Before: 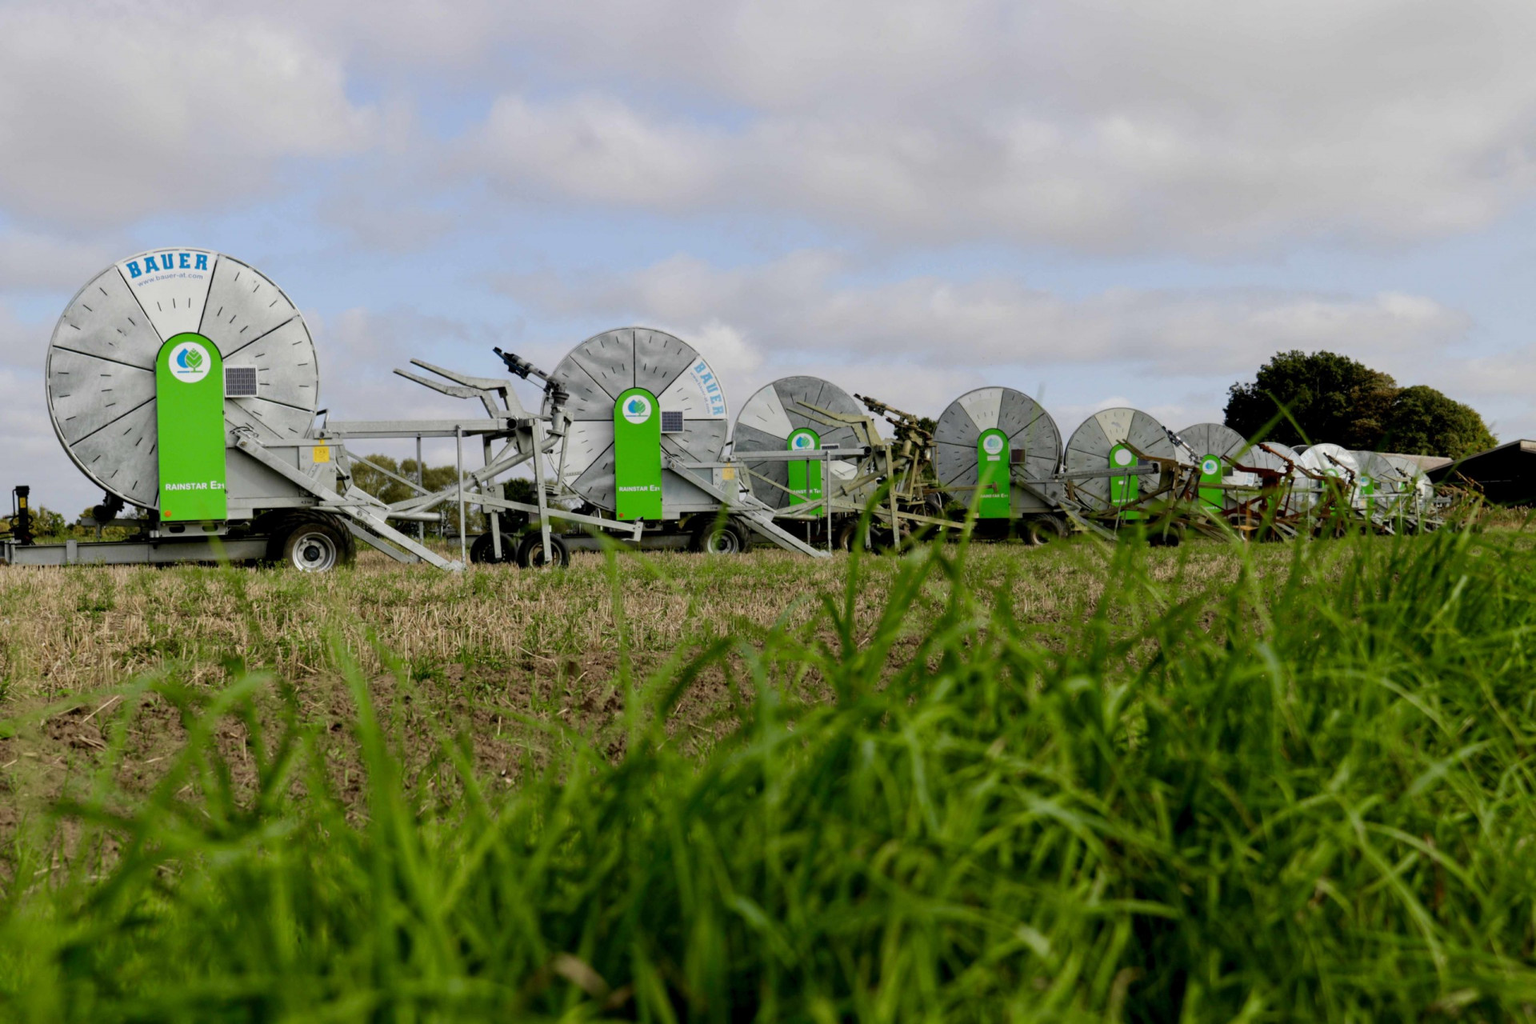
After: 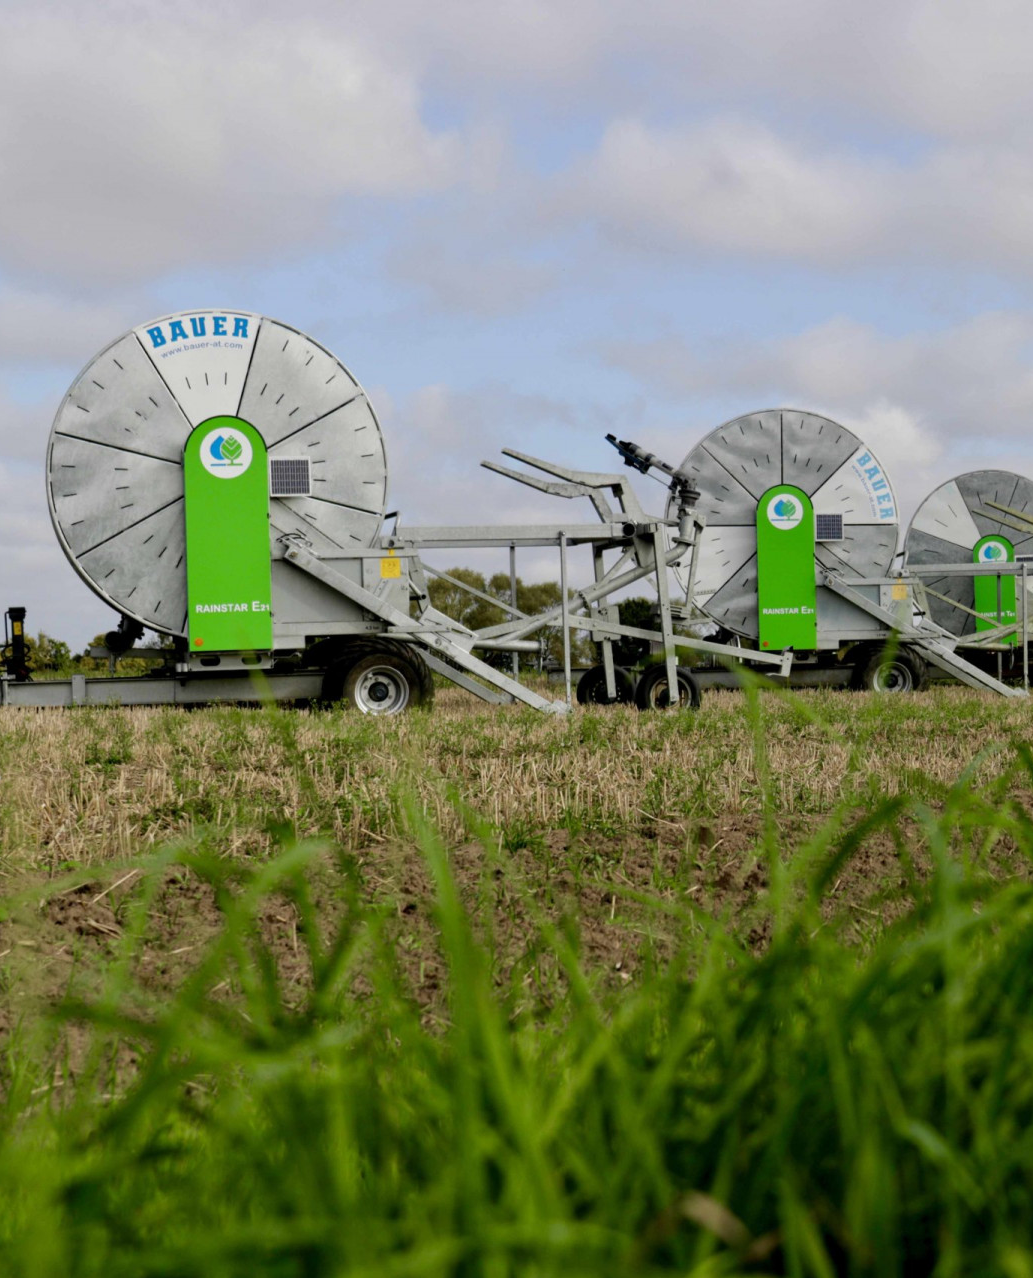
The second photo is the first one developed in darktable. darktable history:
exposure: compensate highlight preservation false
crop: left 0.587%, right 45.588%, bottom 0.086%
